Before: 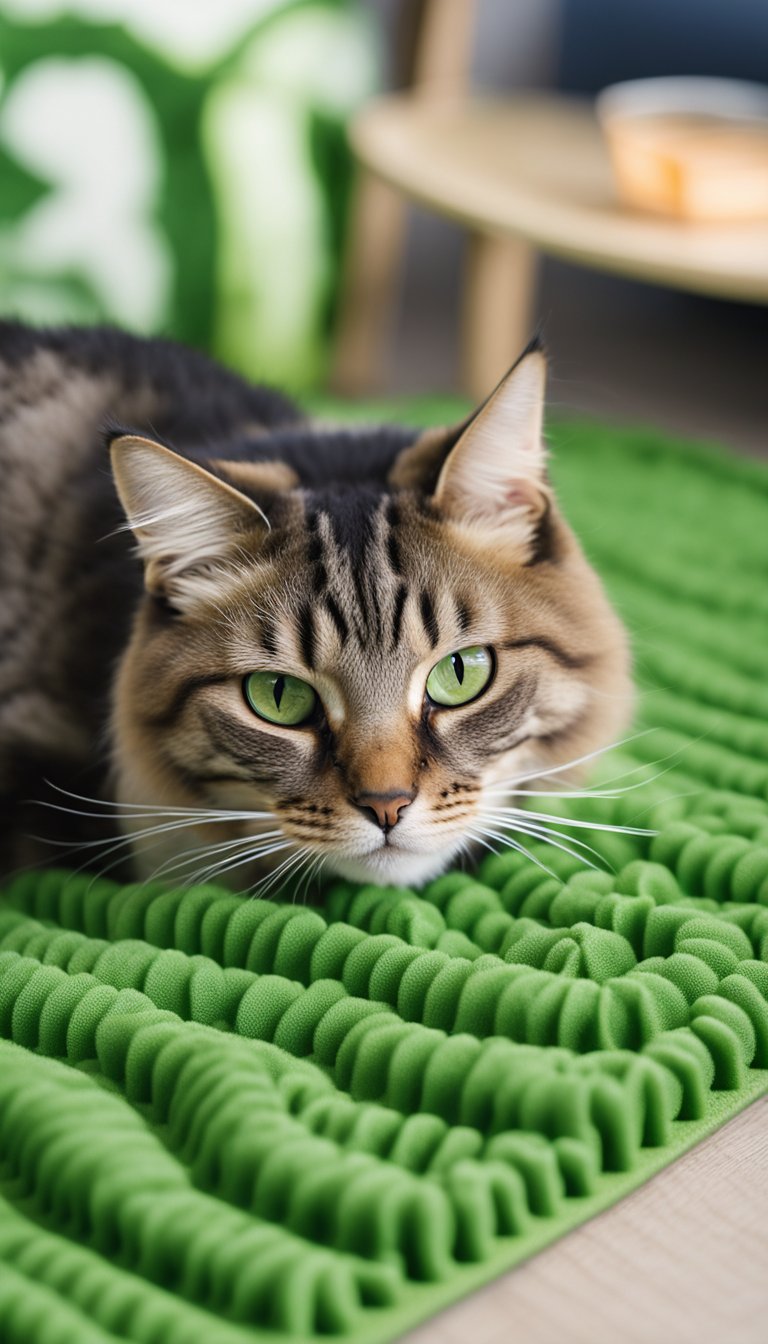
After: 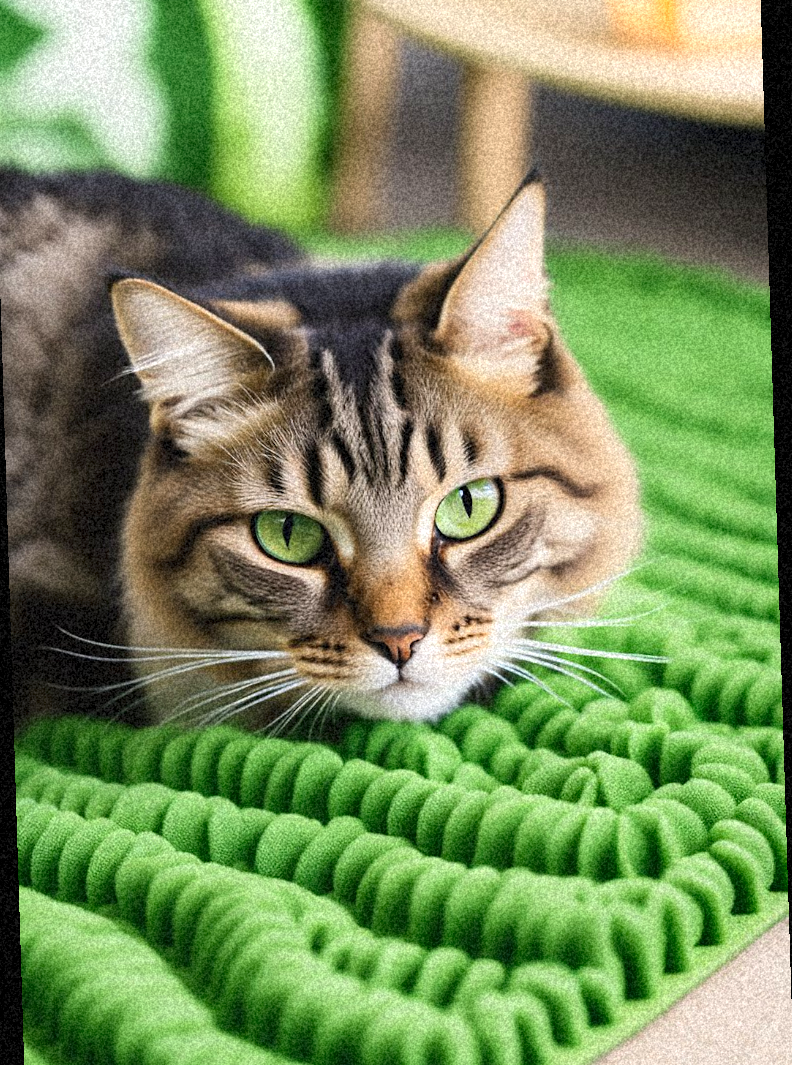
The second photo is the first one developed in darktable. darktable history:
rotate and perspective: rotation -1.77°, lens shift (horizontal) 0.004, automatic cropping off
tone equalizer: on, module defaults
crop and rotate: left 1.814%, top 12.818%, right 0.25%, bottom 9.225%
grain: coarseness 46.9 ISO, strength 50.21%, mid-tones bias 0%
contrast brightness saturation: contrast 0.2, brightness 0.16, saturation 0.22
